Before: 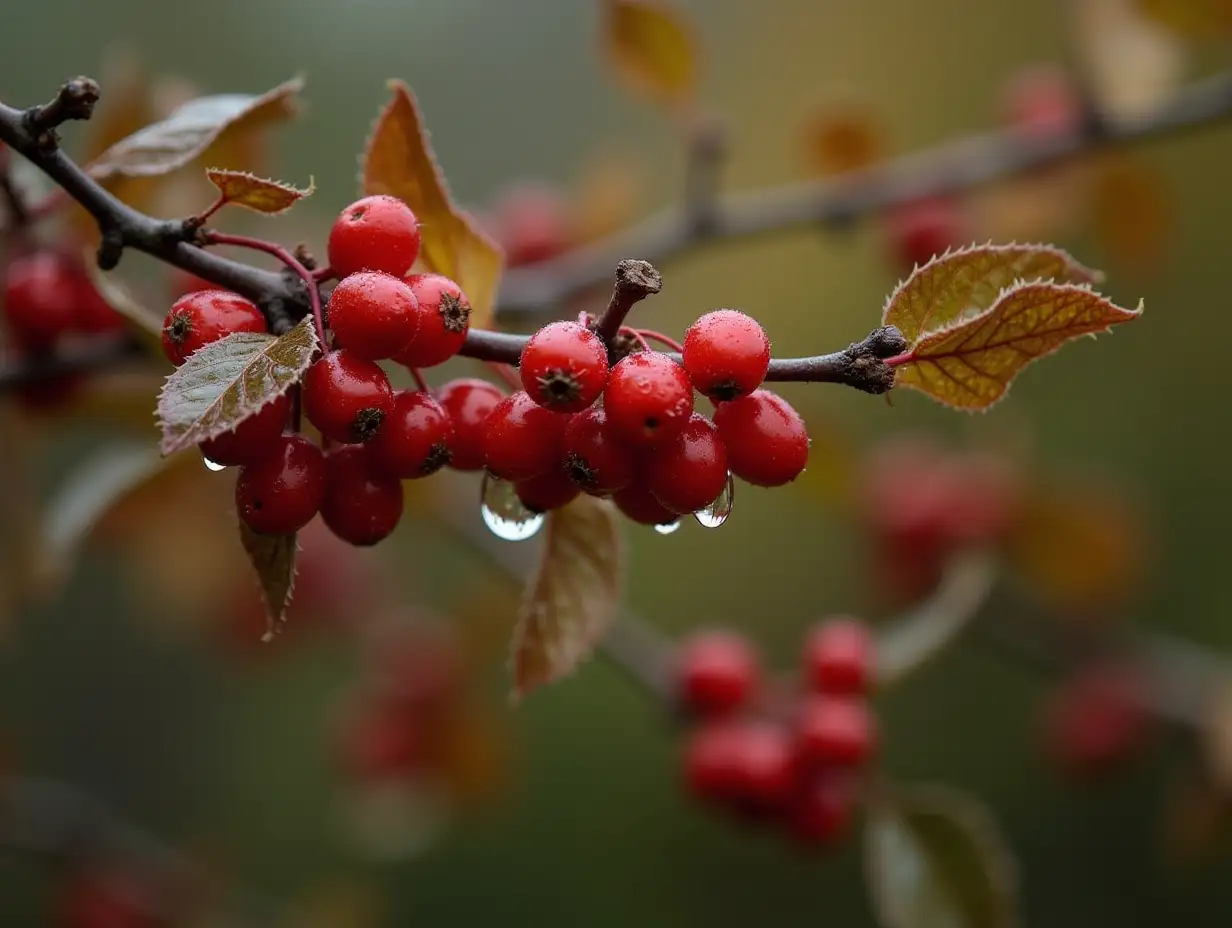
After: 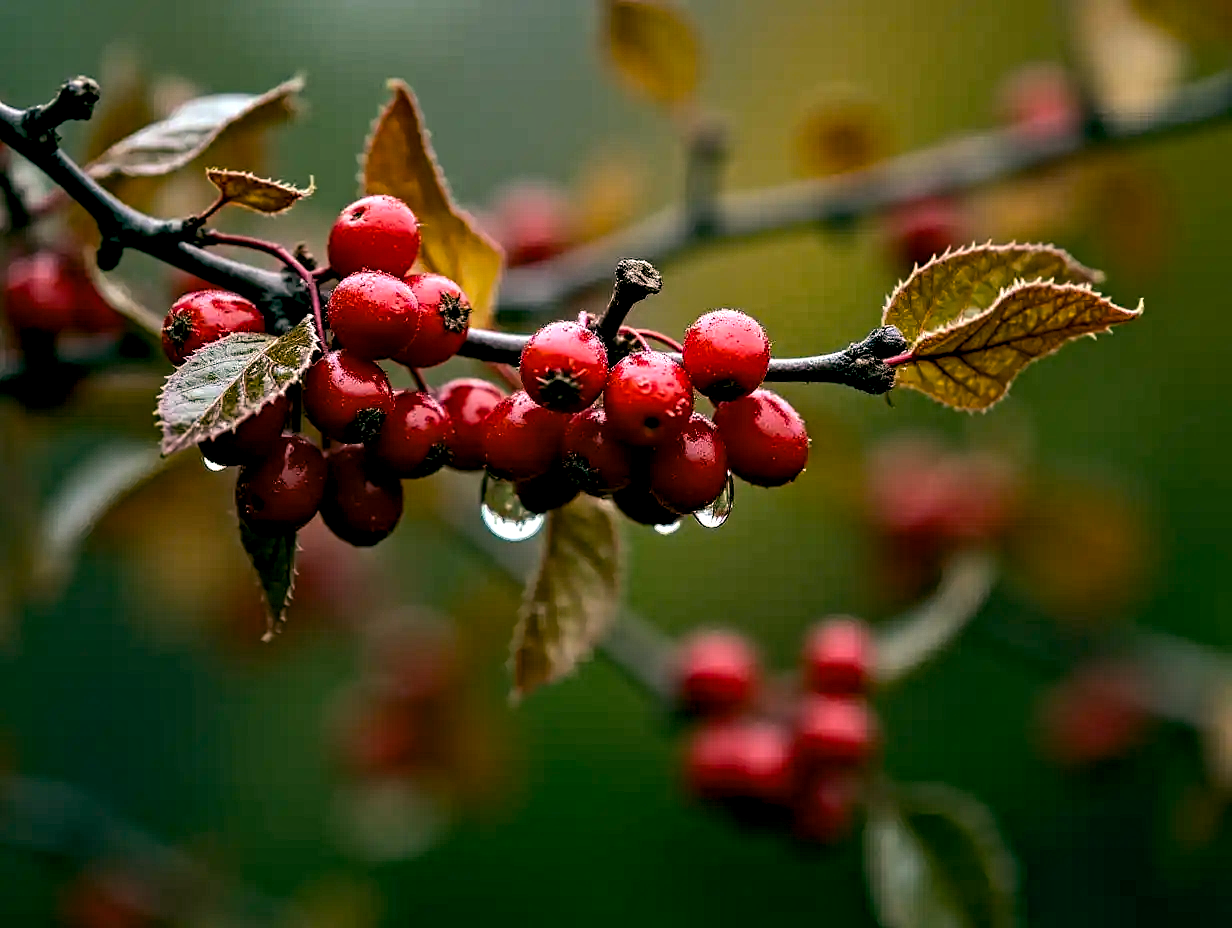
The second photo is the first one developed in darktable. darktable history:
contrast equalizer: y [[0.5, 0.542, 0.583, 0.625, 0.667, 0.708], [0.5 ×6], [0.5 ×6], [0 ×6], [0 ×6]]
tone equalizer: -8 EV -0.756 EV, -7 EV -0.684 EV, -6 EV -0.588 EV, -5 EV -0.383 EV, -3 EV 0.392 EV, -2 EV 0.6 EV, -1 EV 0.694 EV, +0 EV 0.751 EV, edges refinement/feathering 500, mask exposure compensation -1.57 EV, preserve details no
color balance rgb: shadows lift › chroma 2.481%, shadows lift › hue 189.31°, highlights gain › chroma 0.737%, highlights gain › hue 55.64°, global offset › luminance -0.315%, global offset › chroma 0.109%, global offset › hue 163.99°, perceptual saturation grading › global saturation 30.54%, contrast -10.15%
